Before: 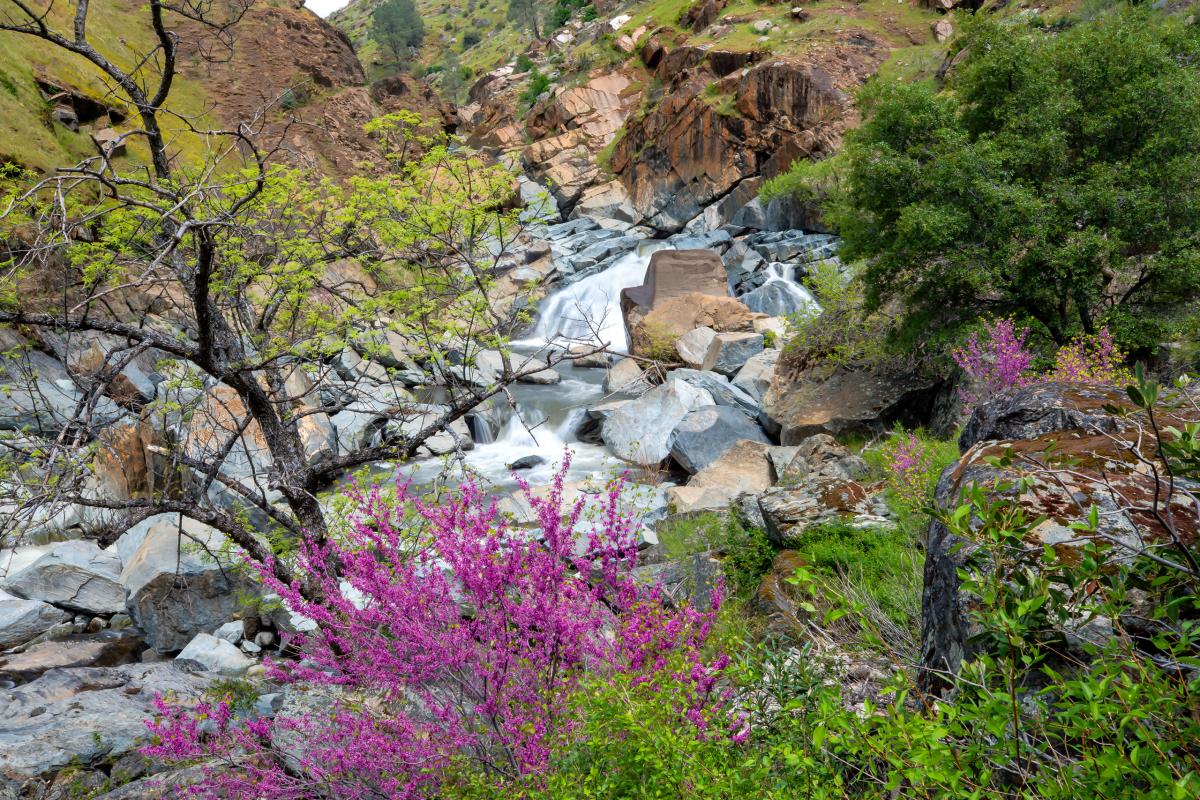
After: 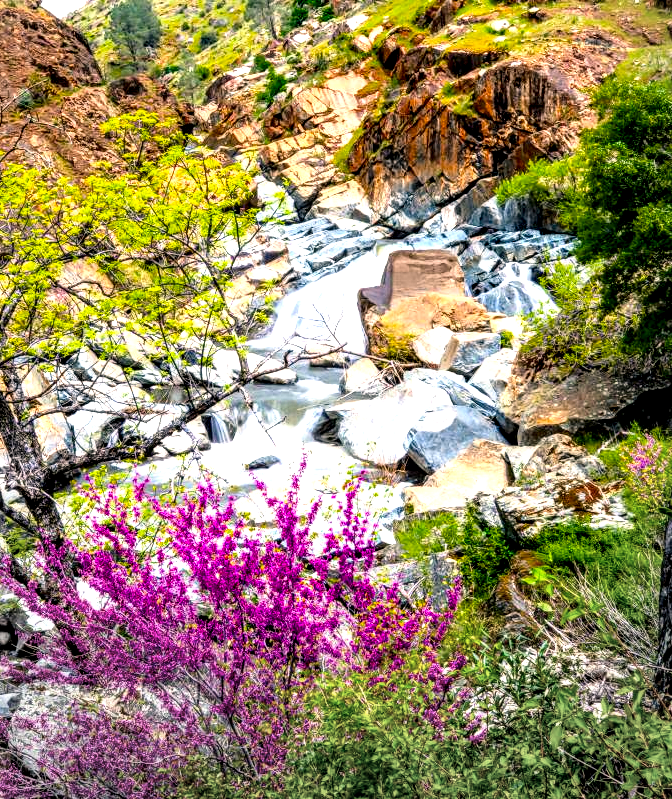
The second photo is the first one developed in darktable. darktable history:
contrast brightness saturation: contrast 0.197, brightness 0.164, saturation 0.23
color balance rgb: shadows lift › luminance -5.307%, shadows lift › chroma 1.059%, shadows lift › hue 218.18°, perceptual saturation grading › global saturation 25.244%, global vibrance 15.911%, saturation formula JzAzBz (2021)
color correction: highlights a* 5.98, highlights b* 4.83
tone equalizer: -8 EV -0.401 EV, -7 EV -0.42 EV, -6 EV -0.315 EV, -5 EV -0.189 EV, -3 EV 0.256 EV, -2 EV 0.323 EV, -1 EV 0.373 EV, +0 EV 0.418 EV, mask exposure compensation -0.495 EV
vignetting: fall-off start 79.71%, brightness -0.269, center (-0.052, -0.353), unbound false
local contrast: highlights 16%, detail 185%
crop: left 21.961%, right 22.035%, bottom 0.015%
levels: levels [0, 0.476, 0.951]
